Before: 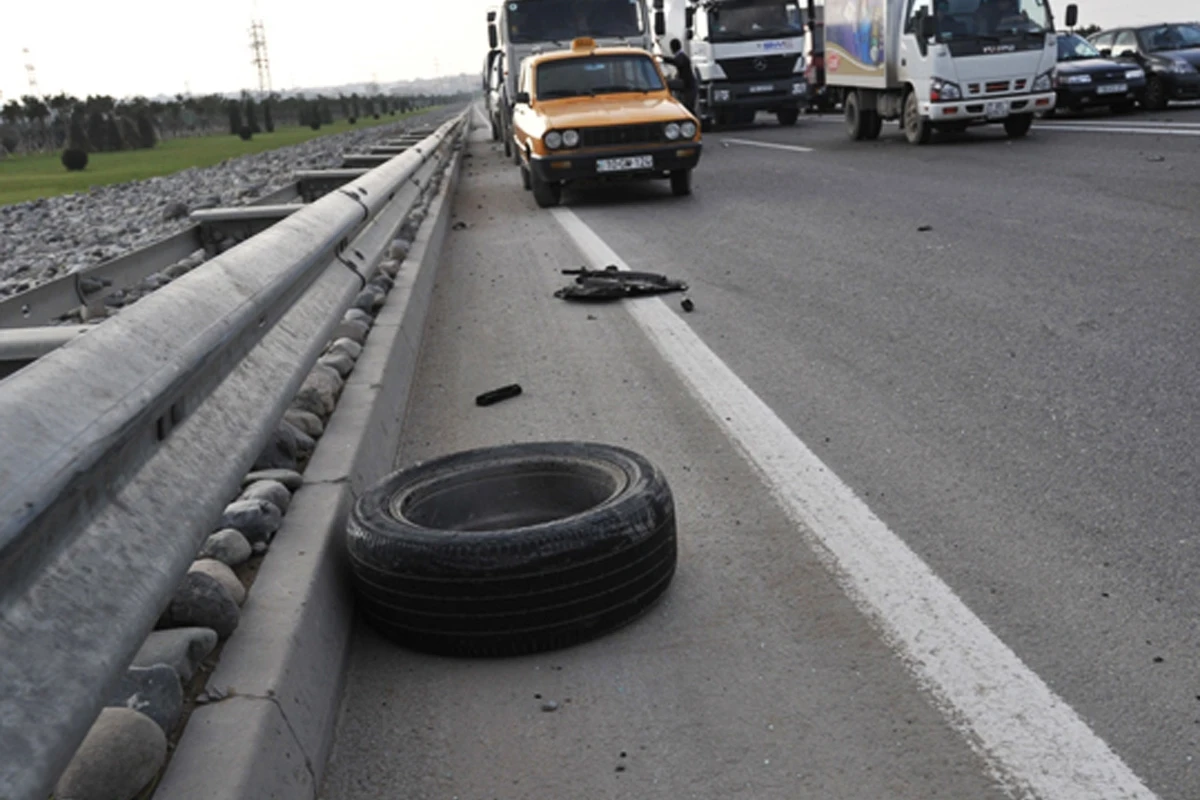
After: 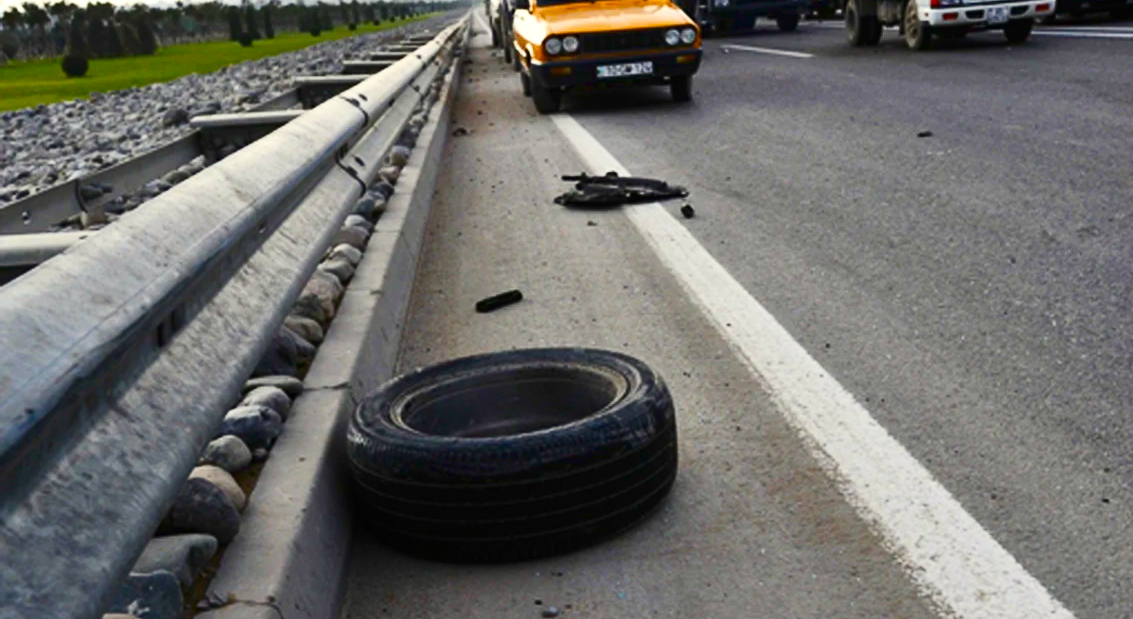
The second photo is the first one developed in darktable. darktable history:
contrast brightness saturation: contrast 0.278
crop and rotate: angle 0.039°, top 11.804%, right 5.592%, bottom 10.856%
velvia: strength 32.36%, mid-tones bias 0.205
color balance rgb: highlights gain › luminance 5.664%, highlights gain › chroma 1.33%, highlights gain › hue 91.73°, perceptual saturation grading › global saturation 43.673%, perceptual saturation grading › highlights -24.859%, perceptual saturation grading › shadows 49.358%, perceptual brilliance grading › global brilliance 2.623%, perceptual brilliance grading › highlights -2.572%, perceptual brilliance grading › shadows 2.831%
